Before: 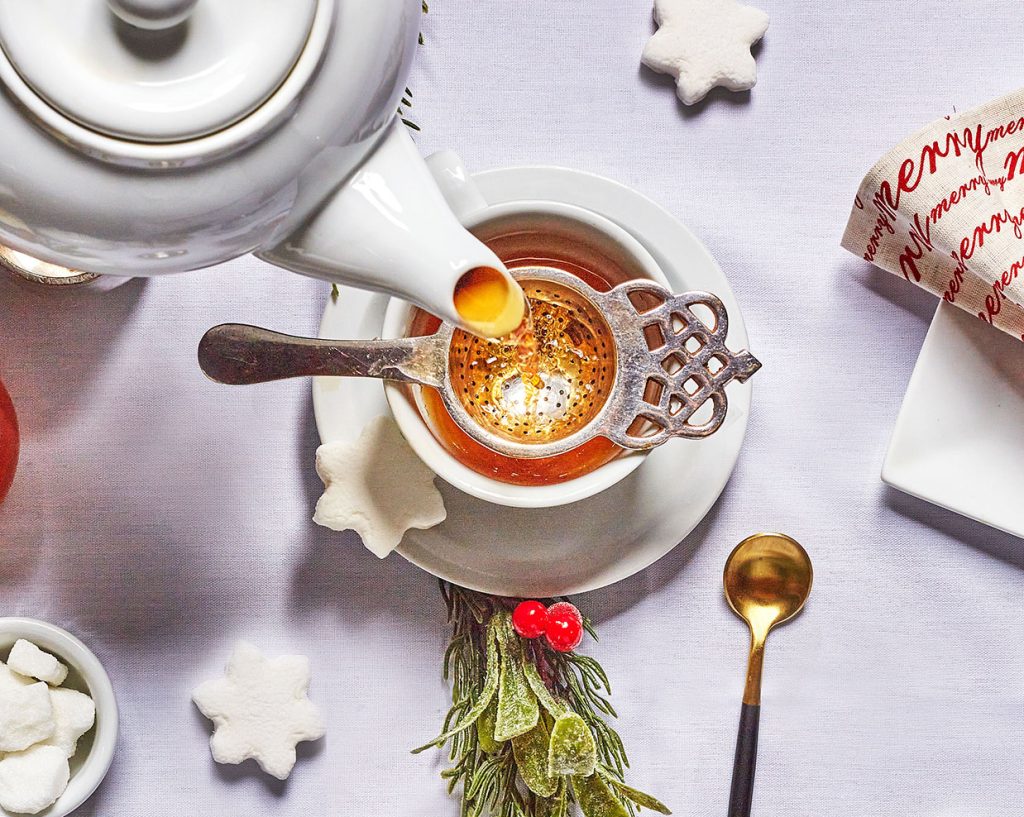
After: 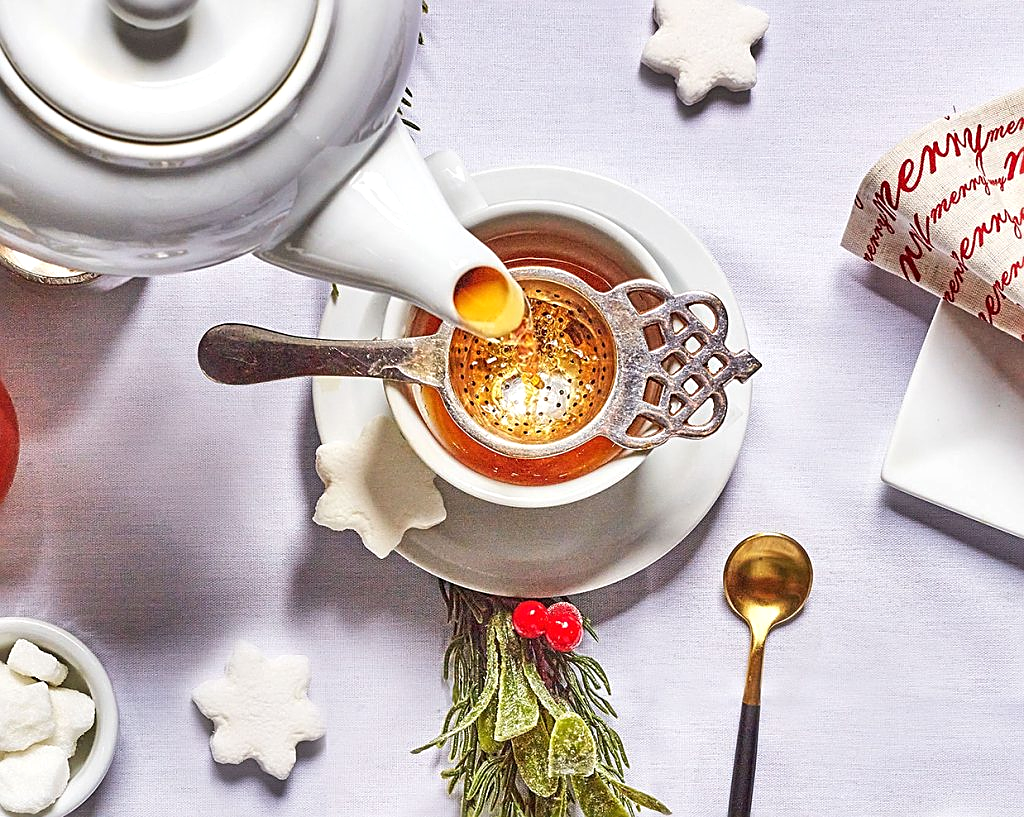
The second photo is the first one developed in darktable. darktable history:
exposure: exposure 0.127 EV, compensate exposure bias true, compensate highlight preservation false
sharpen: on, module defaults
